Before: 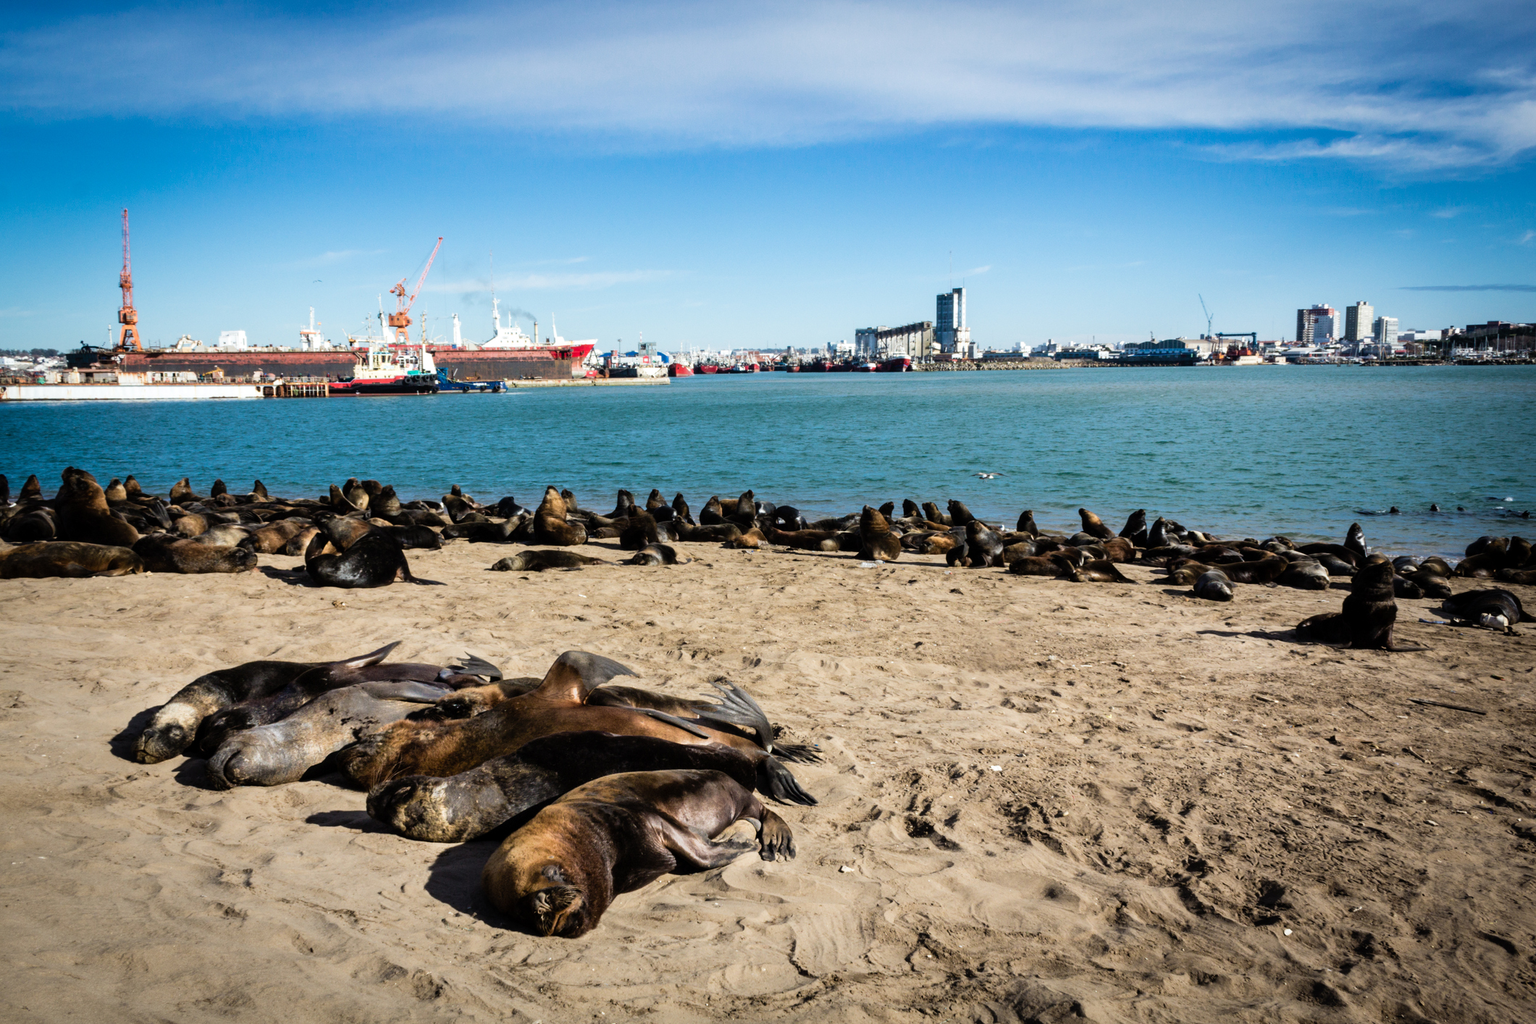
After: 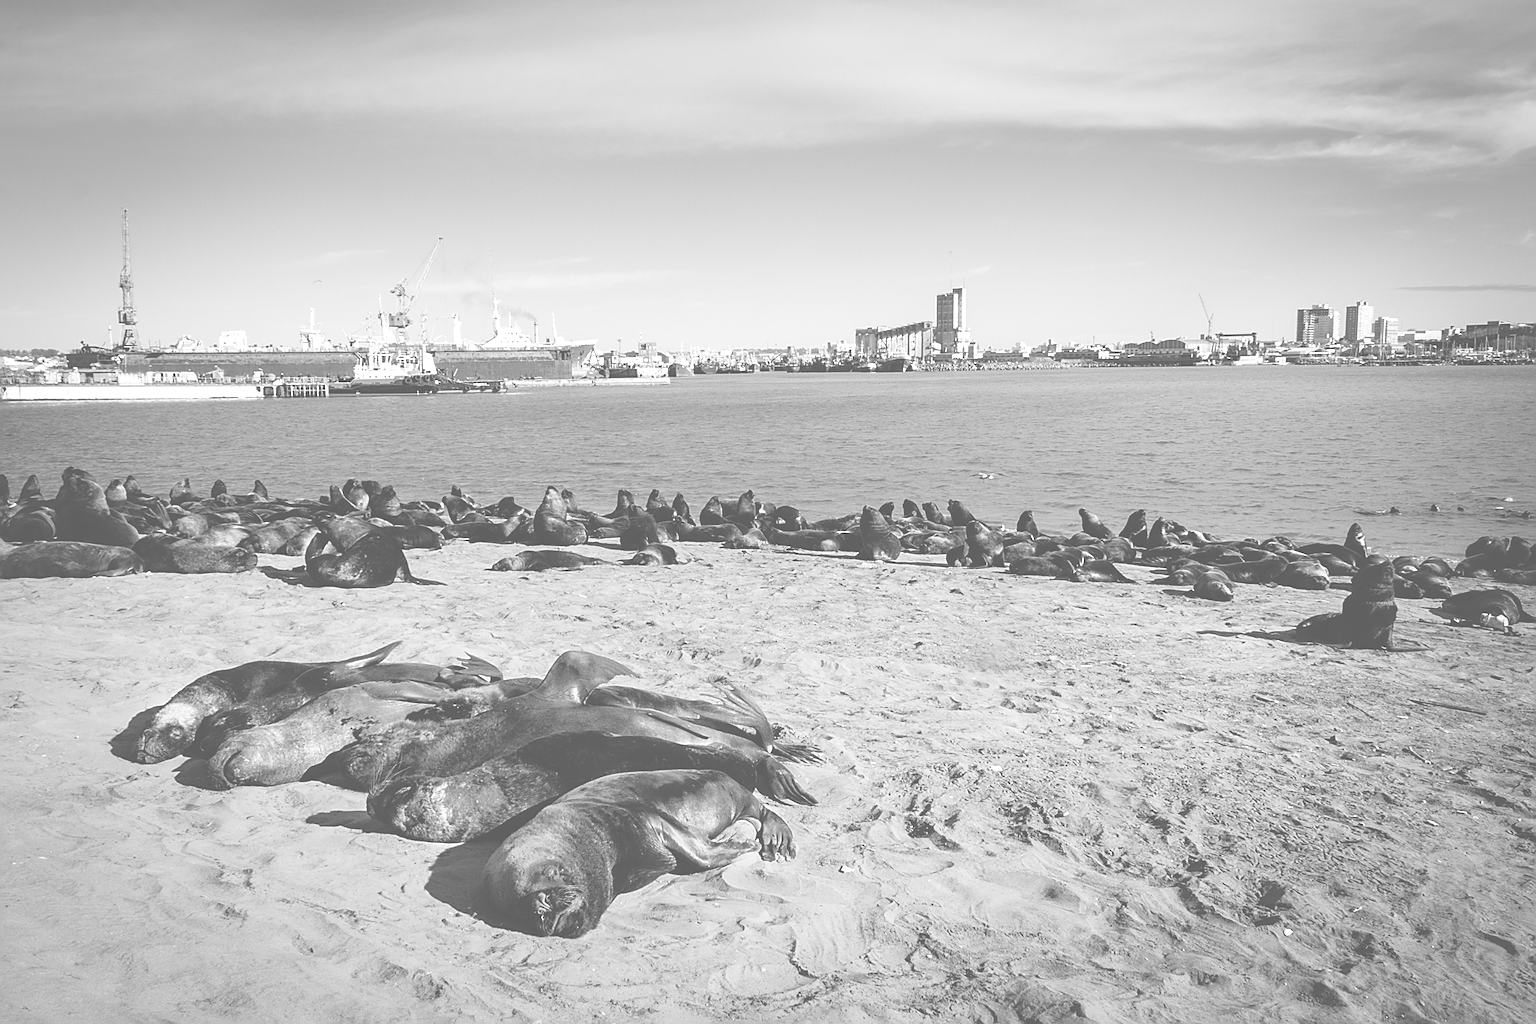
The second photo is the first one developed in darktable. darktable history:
monochrome: size 1
color balance rgb: linear chroma grading › global chroma 15%, perceptual saturation grading › global saturation 30%
exposure: black level correction 0, exposure 0.9 EV, compensate exposure bias true, compensate highlight preservation false
colorize: saturation 51%, source mix 50.67%, lightness 50.67%
sharpen: radius 1.4, amount 1.25, threshold 0.7
